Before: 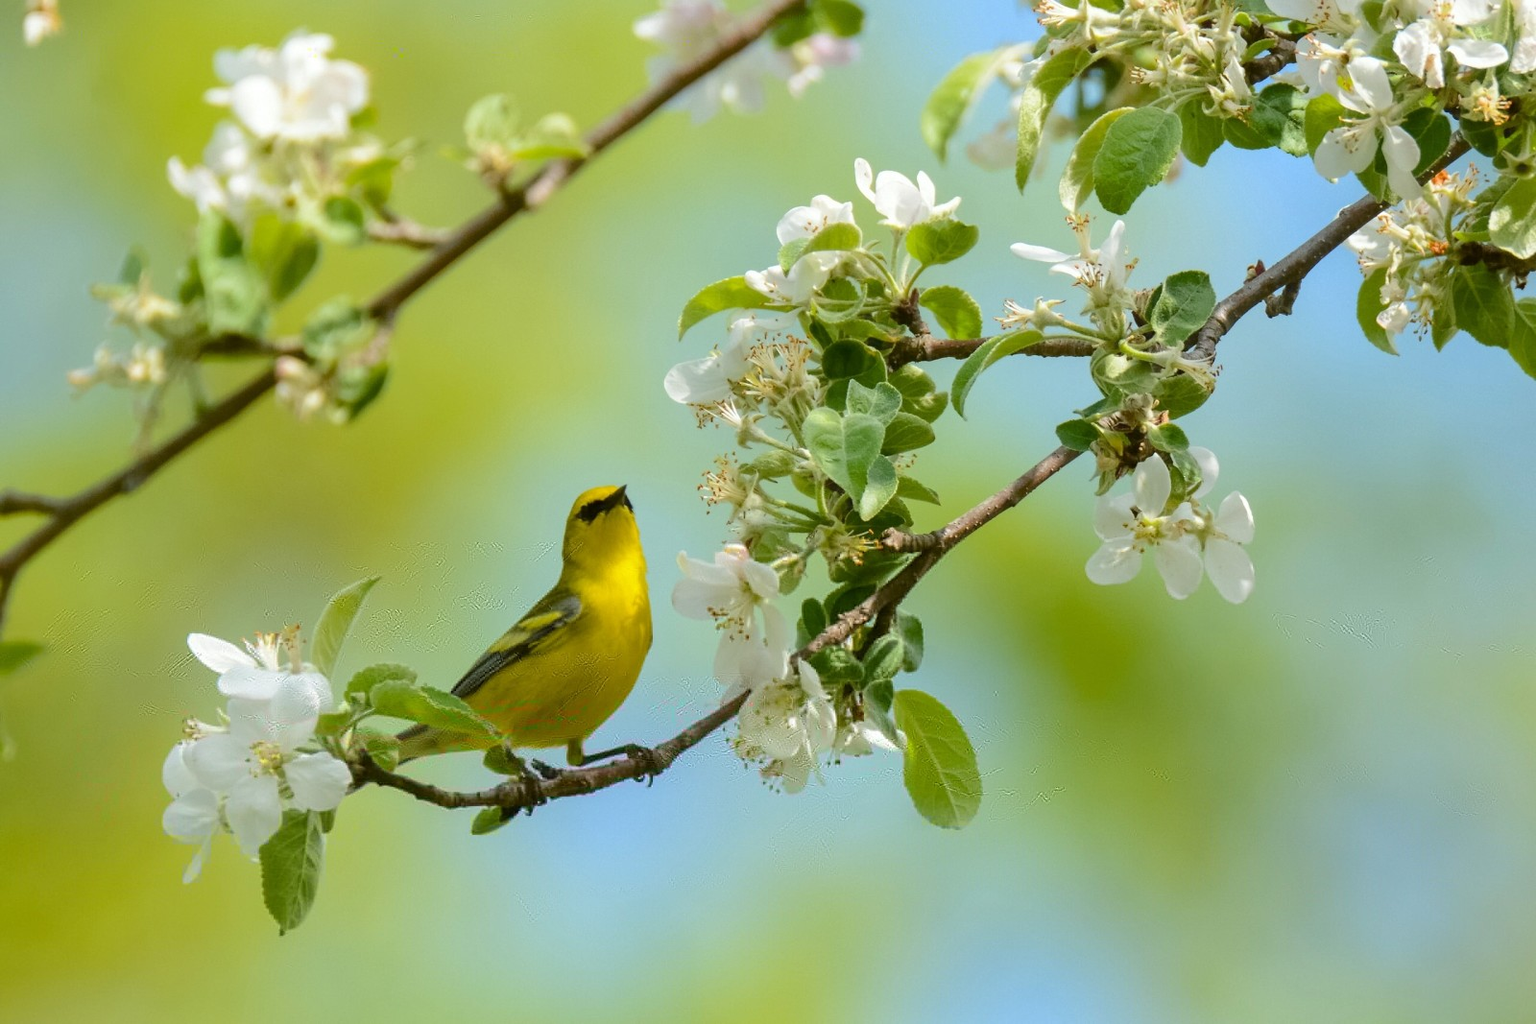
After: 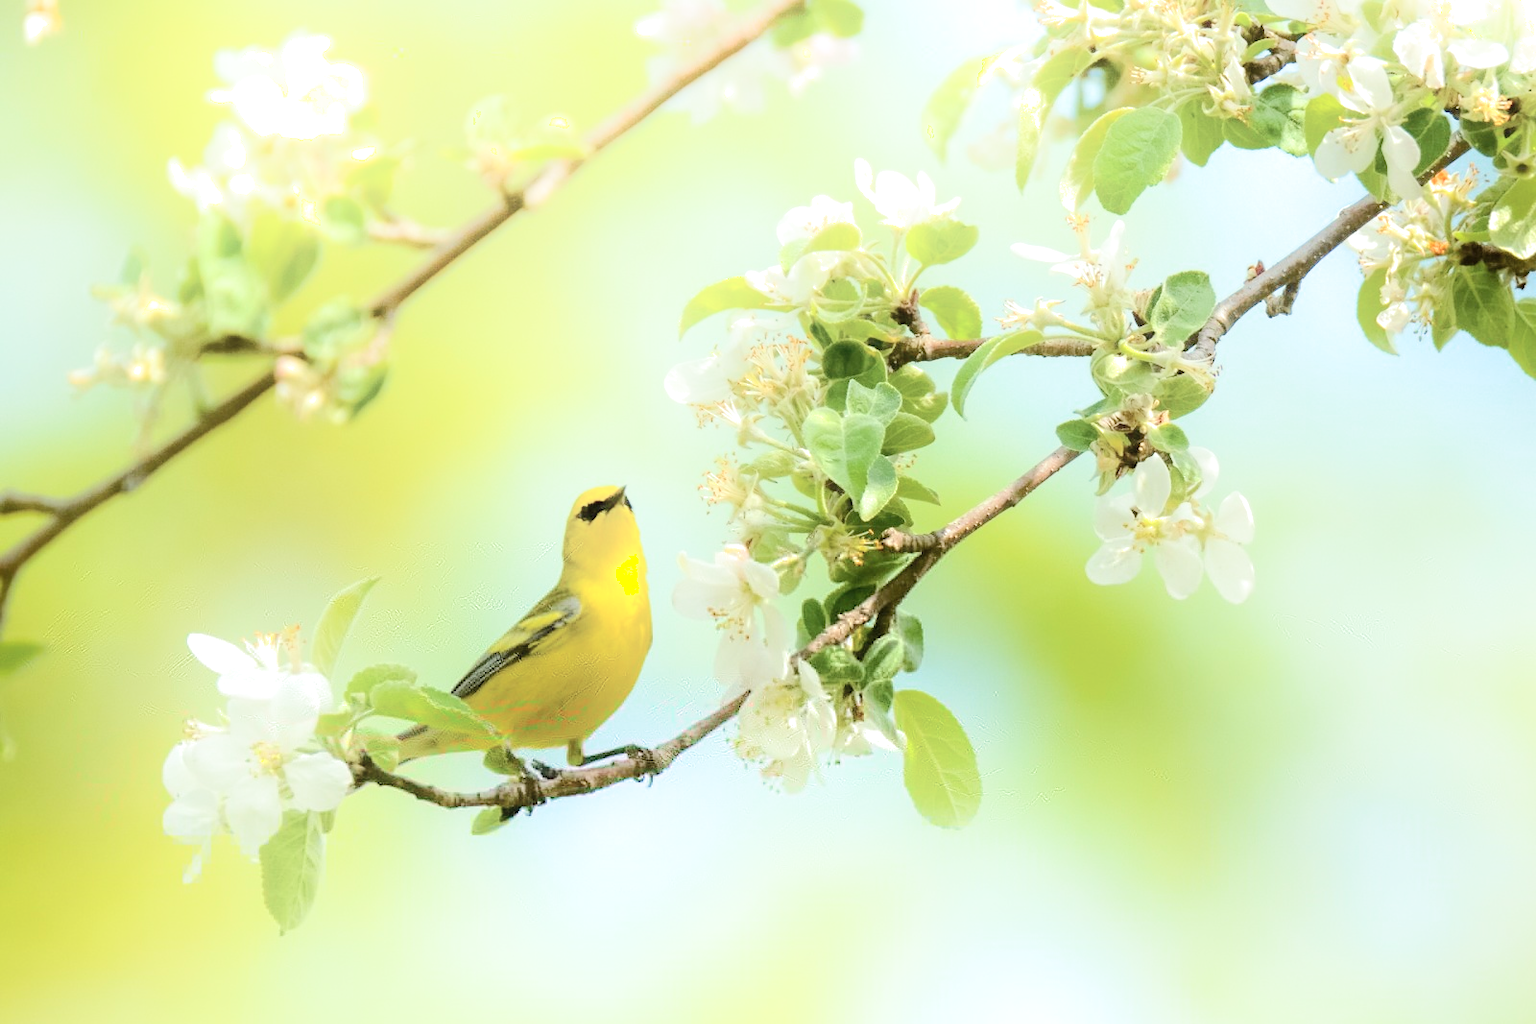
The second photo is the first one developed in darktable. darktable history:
exposure: black level correction 0.001, exposure 0.5 EV, compensate exposure bias true, compensate highlight preservation false
split-toning: shadows › saturation 0.61, highlights › saturation 0.58, balance -28.74, compress 87.36%
shadows and highlights: shadows -90, highlights 90, soften with gaussian
